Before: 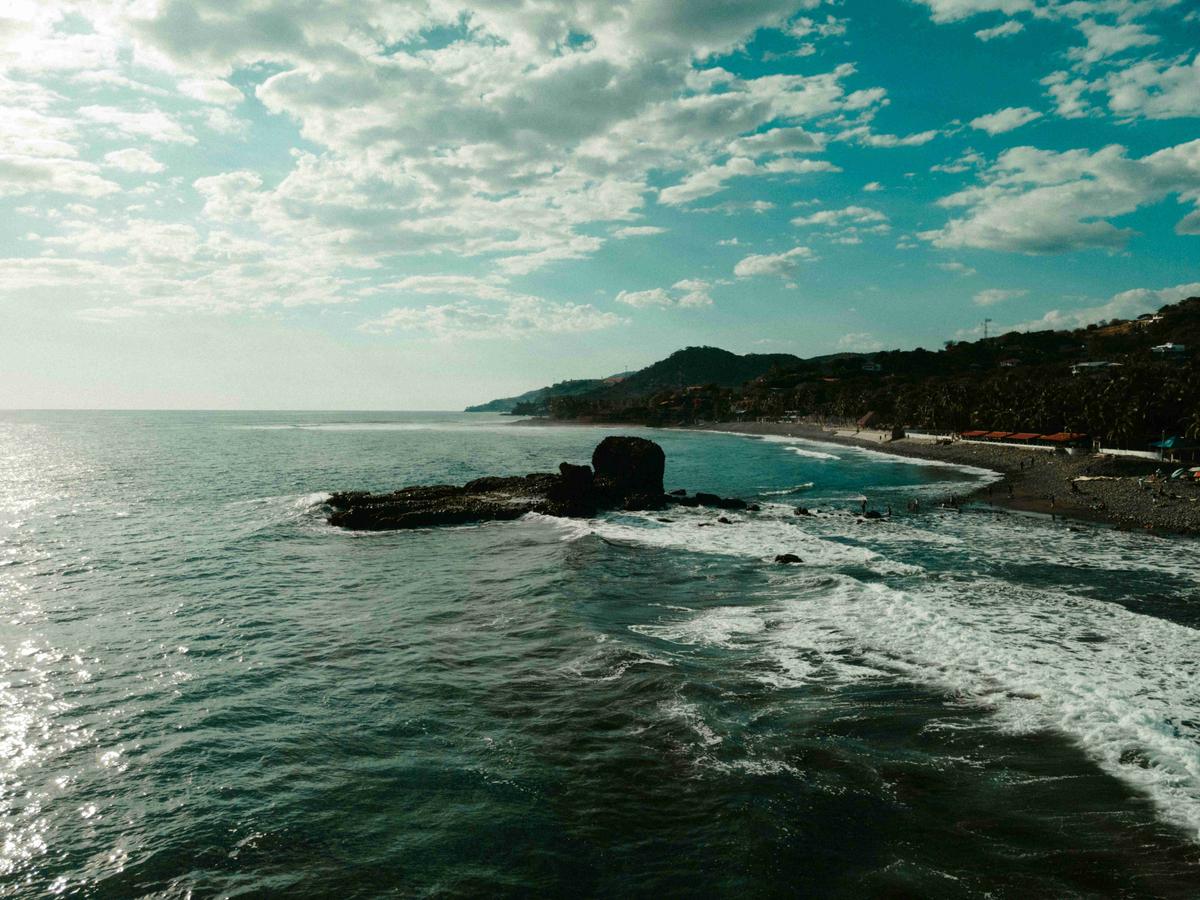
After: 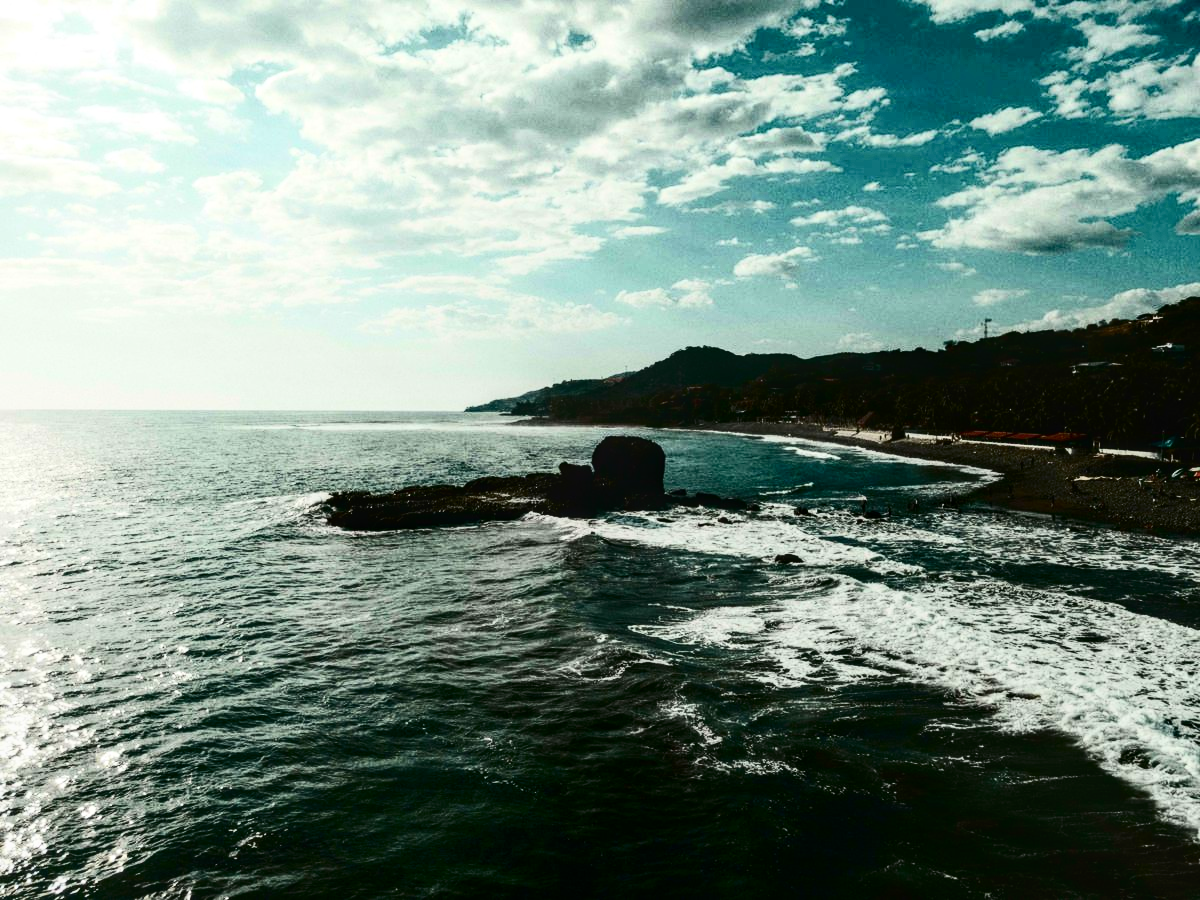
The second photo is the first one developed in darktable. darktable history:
local contrast: on, module defaults
contrast brightness saturation: contrast 0.5, saturation -0.1
